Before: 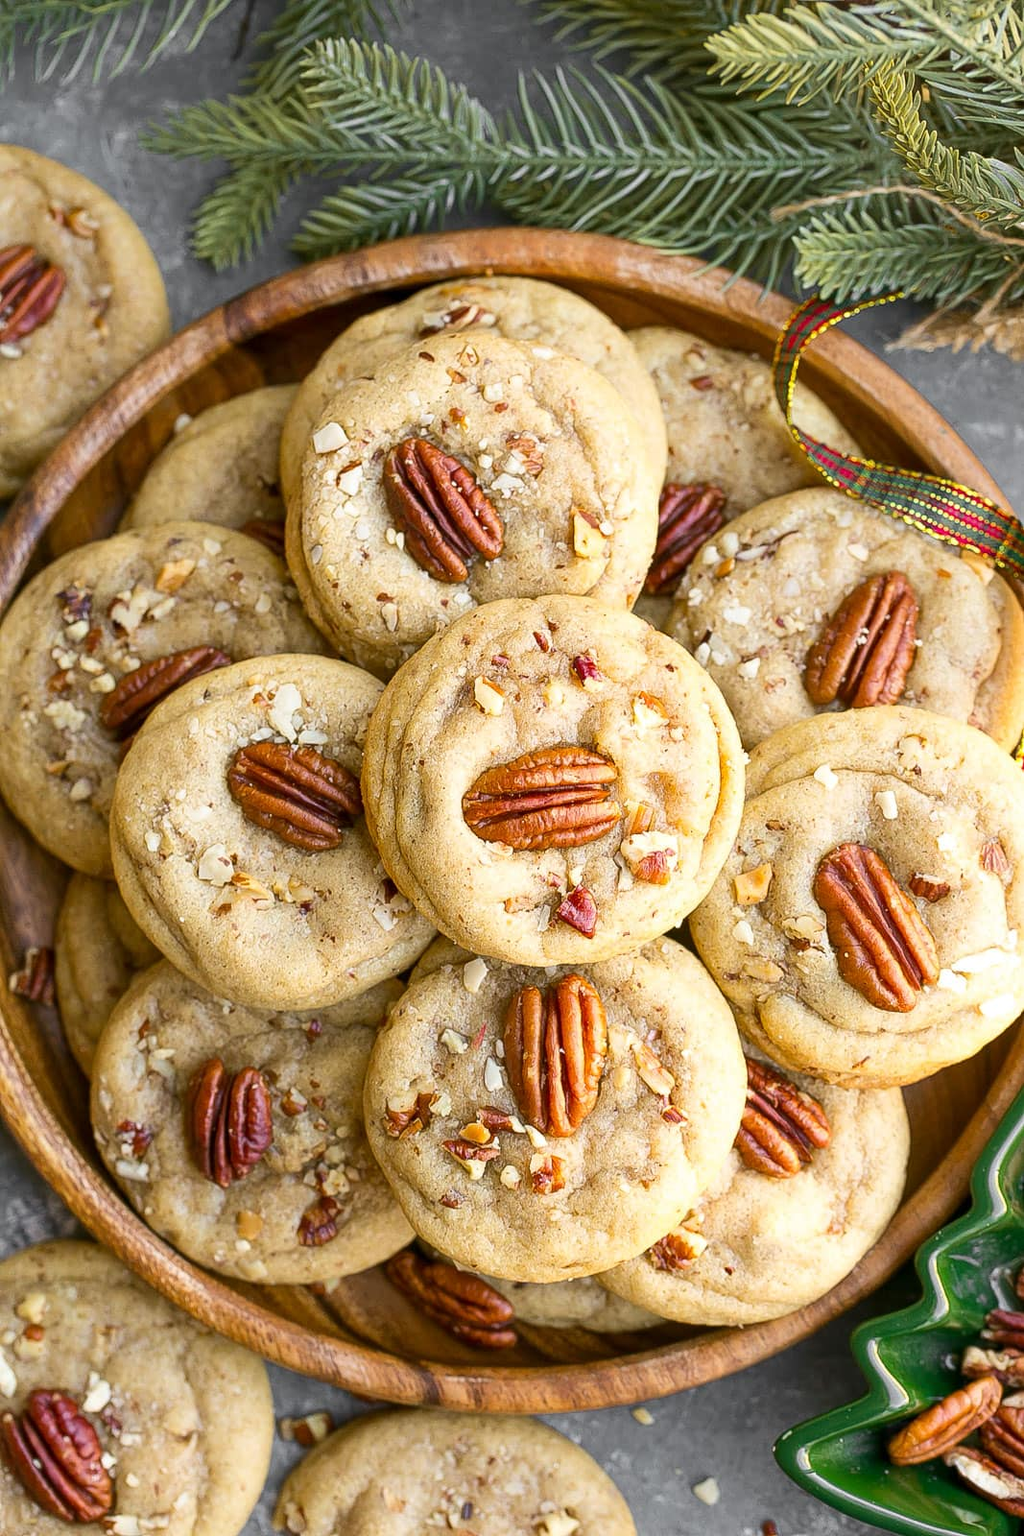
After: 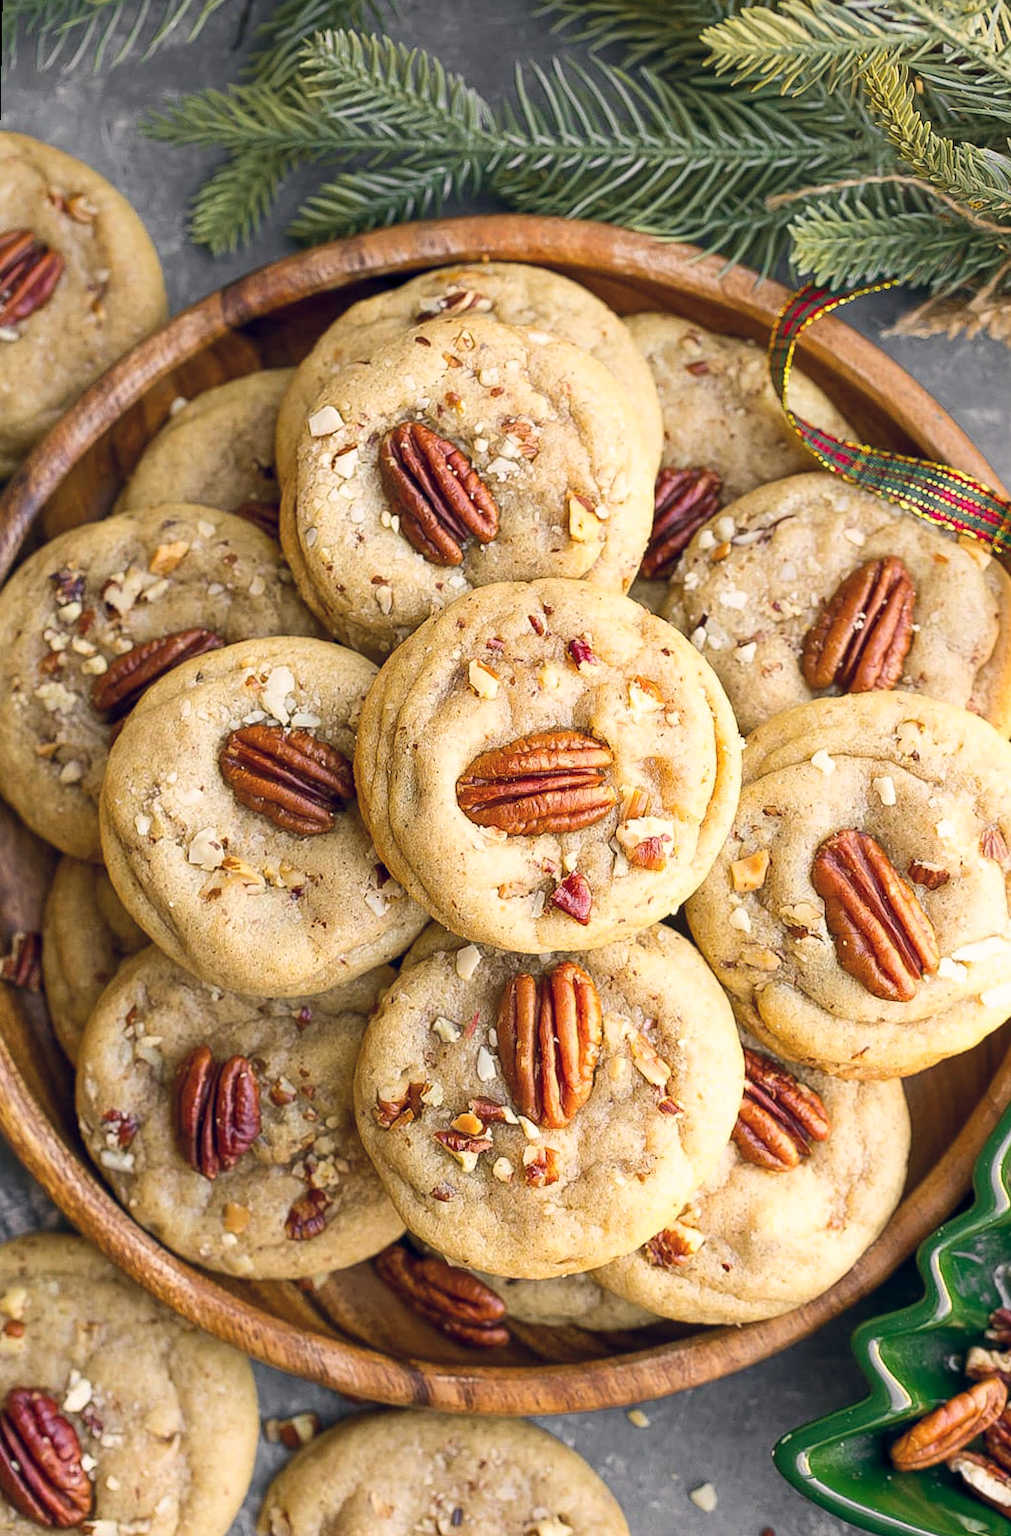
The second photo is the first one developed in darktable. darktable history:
rotate and perspective: rotation 0.226°, lens shift (vertical) -0.042, crop left 0.023, crop right 0.982, crop top 0.006, crop bottom 0.994
color balance rgb: shadows lift › hue 87.51°, highlights gain › chroma 1.62%, highlights gain › hue 55.1°, global offset › chroma 0.1%, global offset › hue 253.66°, linear chroma grading › global chroma 0.5%
